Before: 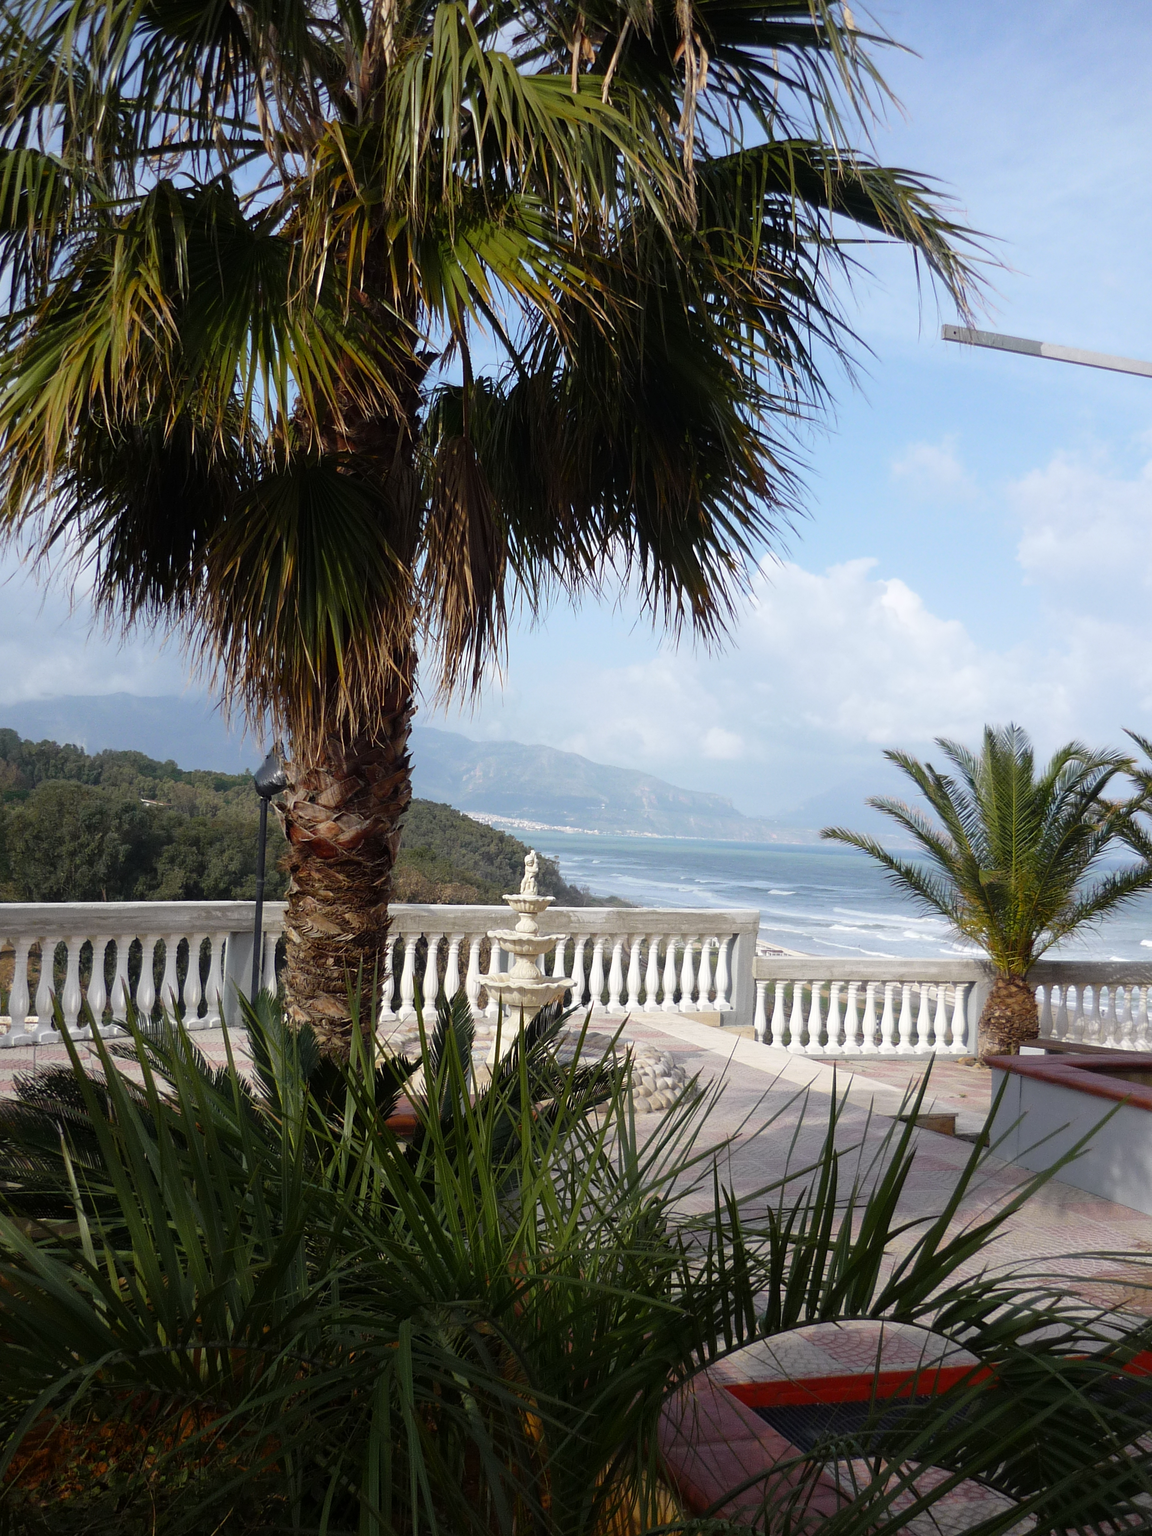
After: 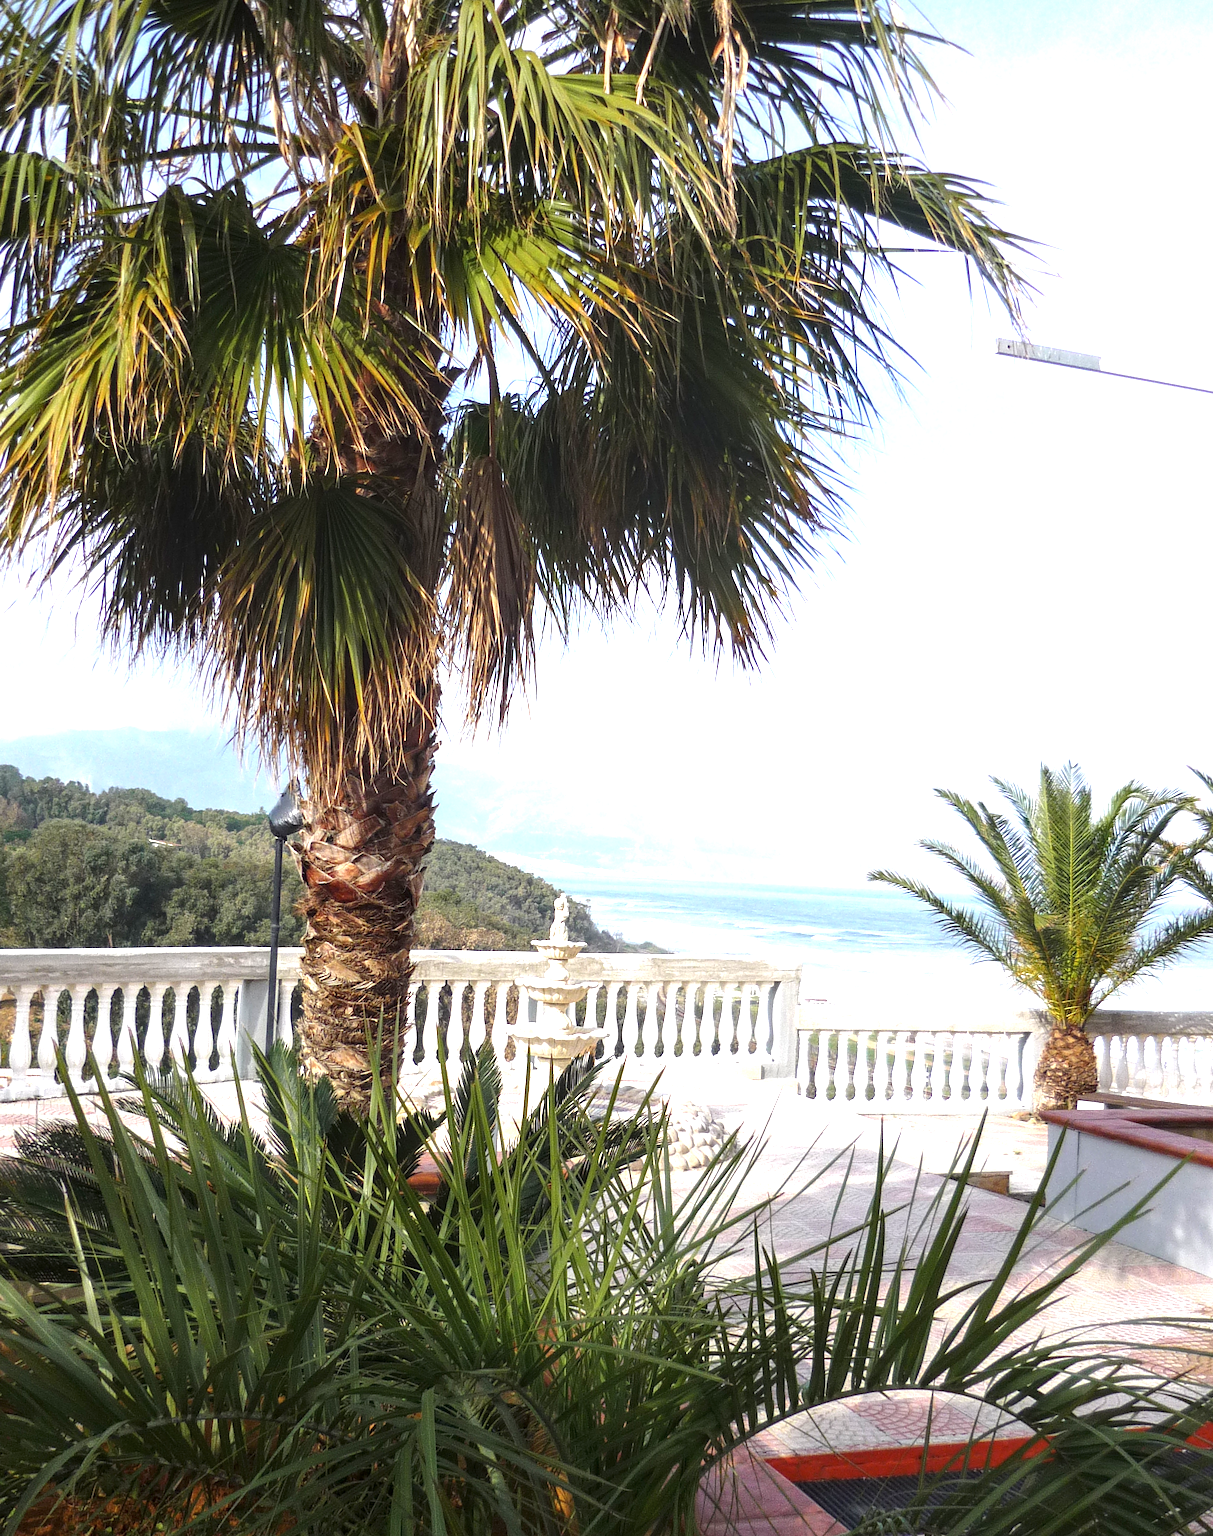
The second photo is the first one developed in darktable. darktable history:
crop: top 0.311%, right 0.257%, bottom 5.001%
exposure: black level correction 0, exposure 1.461 EV, compensate exposure bias true, compensate highlight preservation false
local contrast: on, module defaults
